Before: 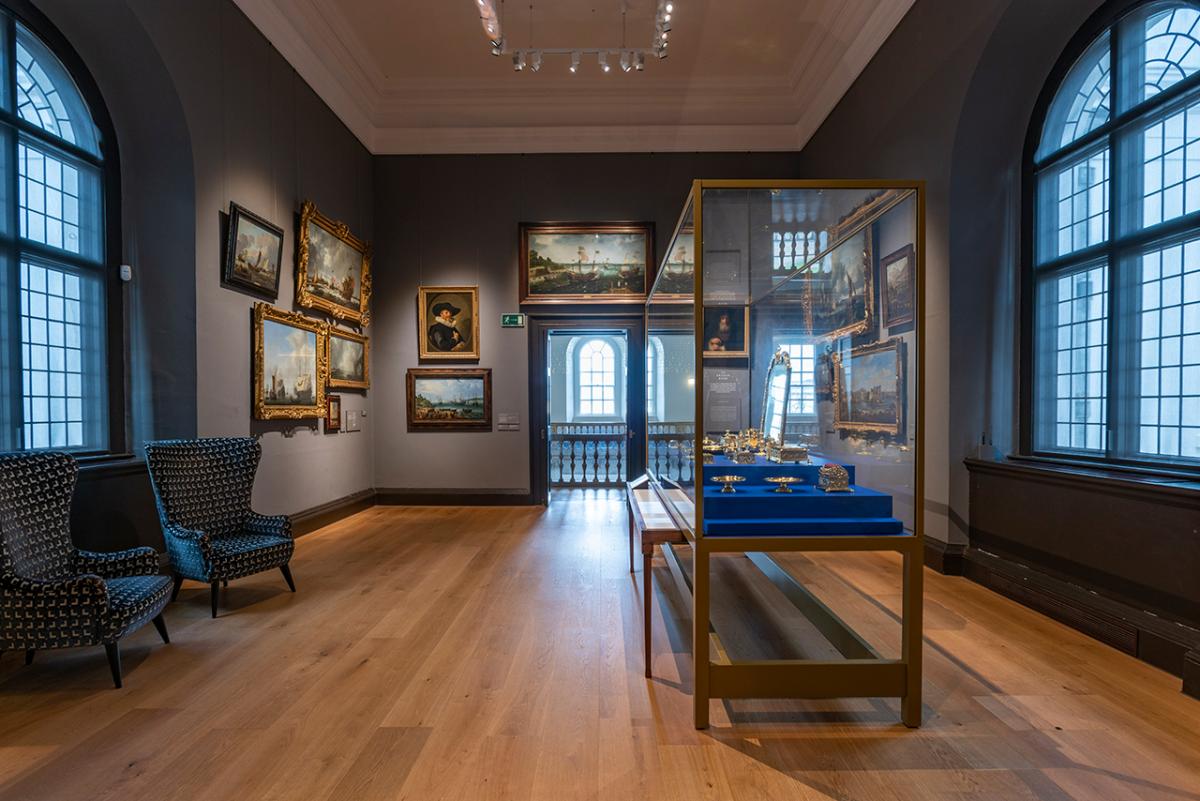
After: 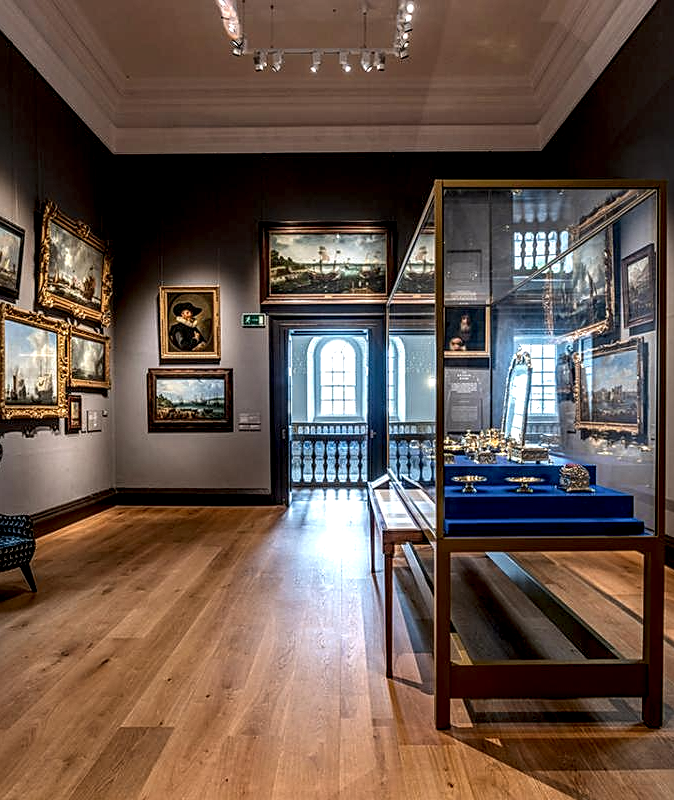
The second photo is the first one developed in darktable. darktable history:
crop: left 21.641%, right 22.111%, bottom 0.007%
local contrast: highlights 20%, detail 198%
levels: mode automatic, levels [0, 0.618, 1]
sharpen: on, module defaults
